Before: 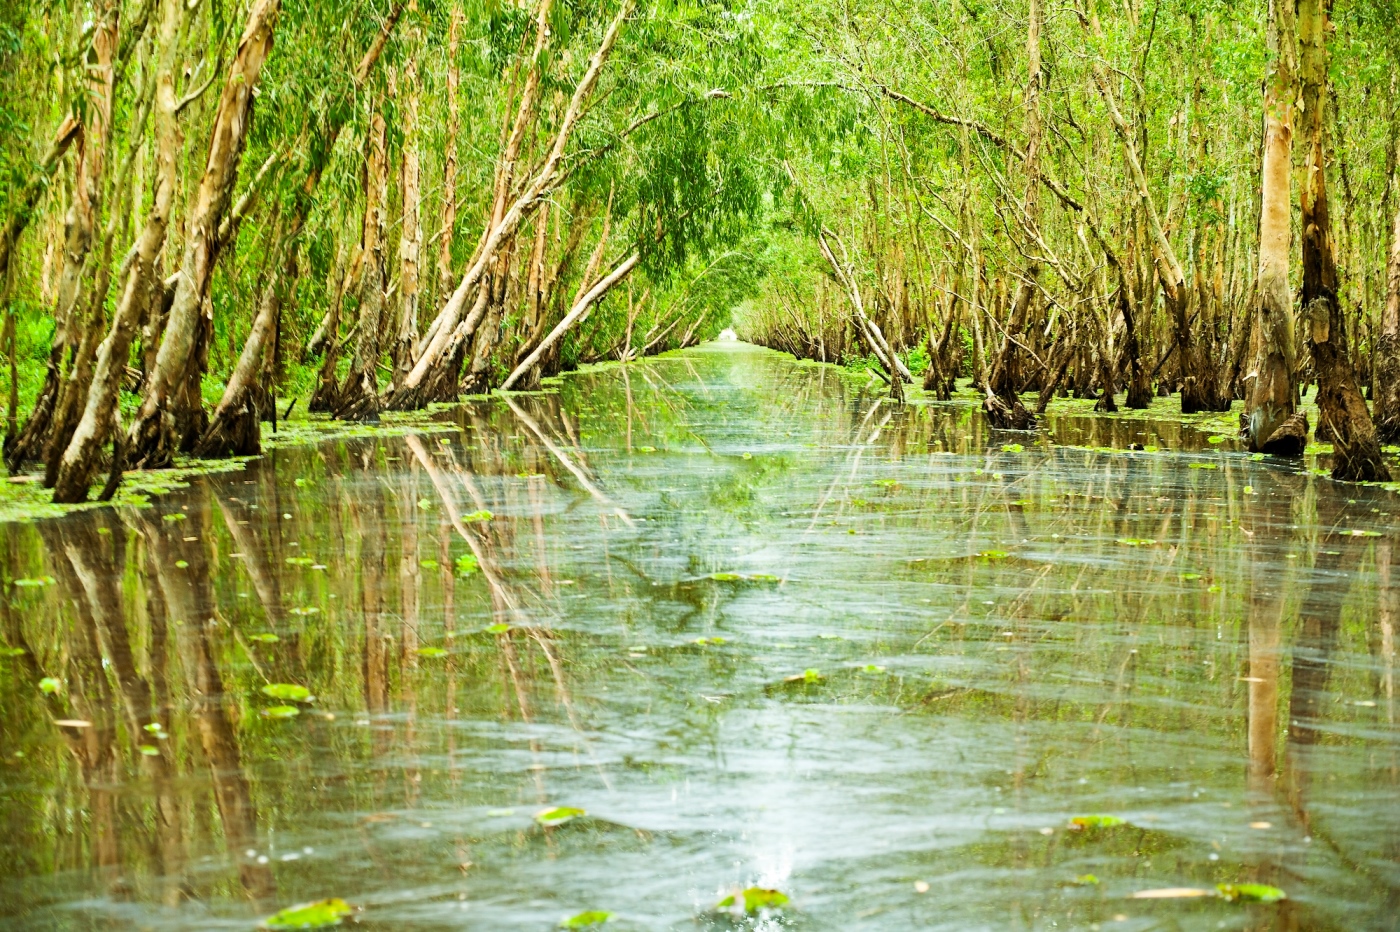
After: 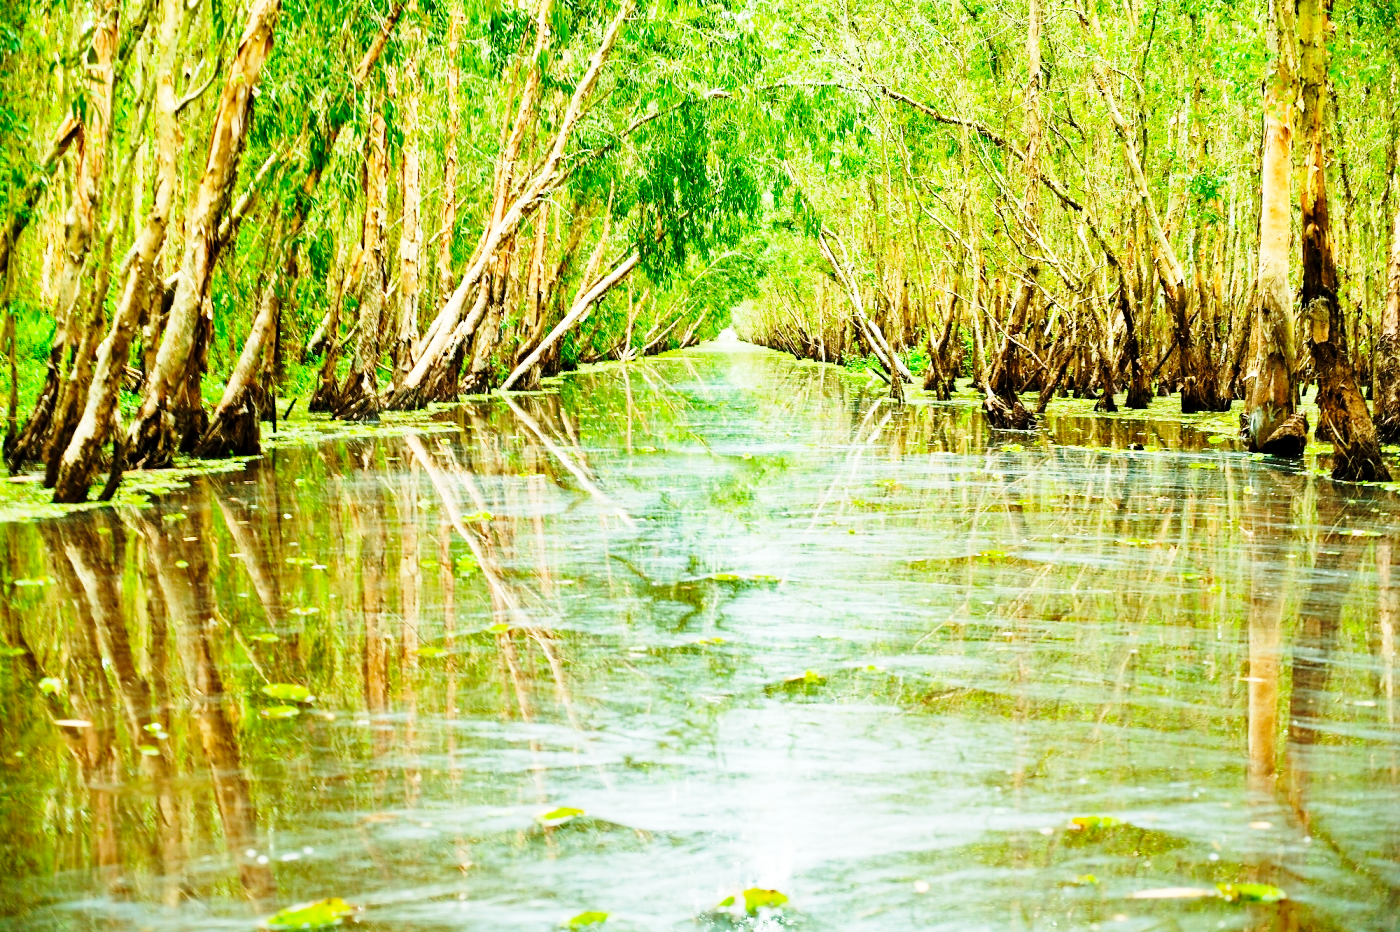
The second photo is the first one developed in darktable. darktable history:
base curve: curves: ch0 [(0, 0) (0.028, 0.03) (0.121, 0.232) (0.46, 0.748) (0.859, 0.968) (1, 1)], preserve colors none
color zones: curves: ch0 [(0, 0.613) (0.01, 0.613) (0.245, 0.448) (0.498, 0.529) (0.642, 0.665) (0.879, 0.777) (0.99, 0.613)]; ch1 [(0, 0) (0.143, 0) (0.286, 0) (0.429, 0) (0.571, 0) (0.714, 0) (0.857, 0)], mix -93.08%
